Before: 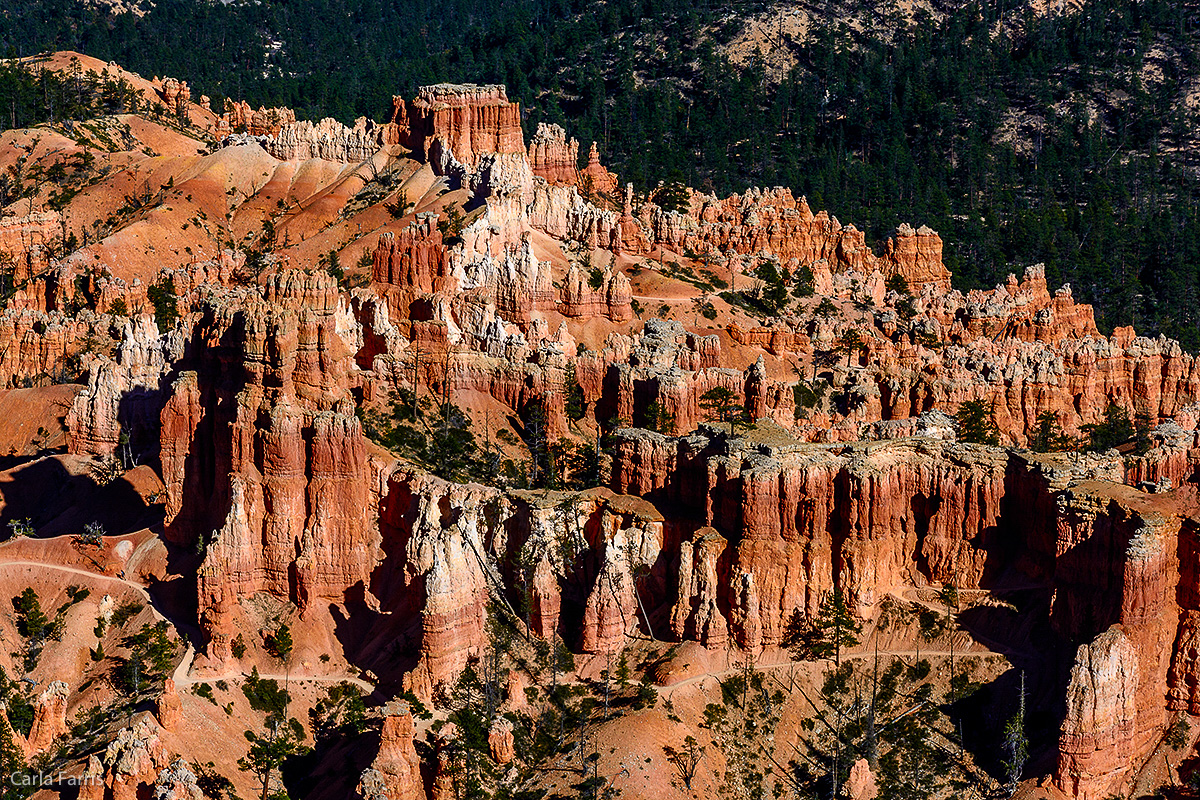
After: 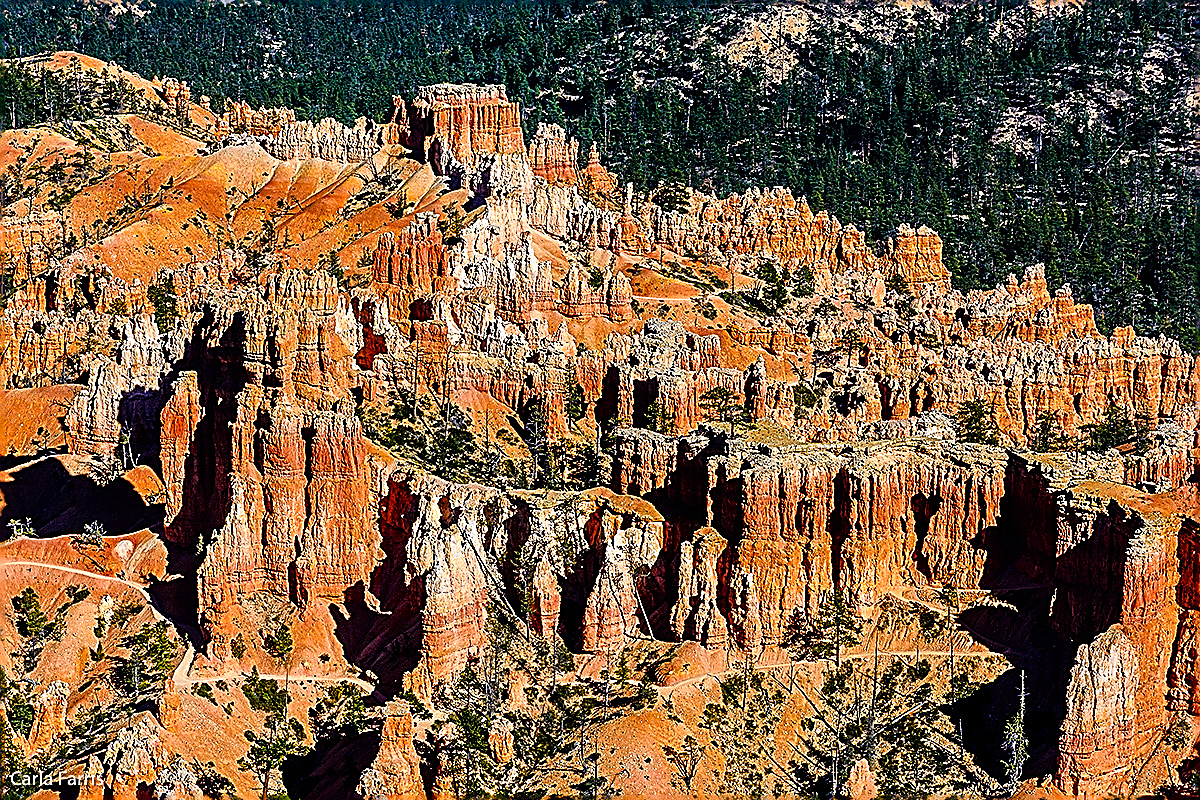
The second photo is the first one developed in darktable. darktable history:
color balance rgb: perceptual saturation grading › global saturation 20%, global vibrance 20%
tone equalizer: -7 EV 0.15 EV, -6 EV 0.6 EV, -5 EV 1.15 EV, -4 EV 1.33 EV, -3 EV 1.15 EV, -2 EV 0.6 EV, -1 EV 0.15 EV, mask exposure compensation -0.5 EV
sharpen: amount 2
